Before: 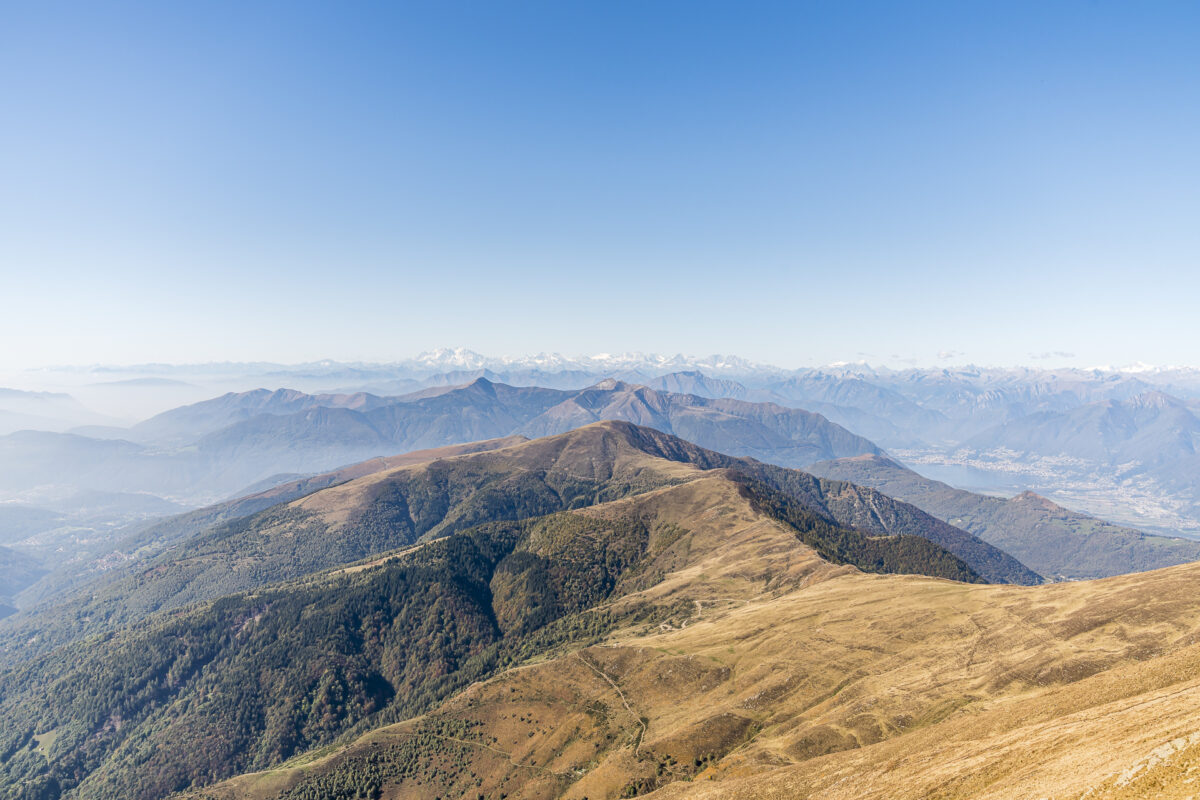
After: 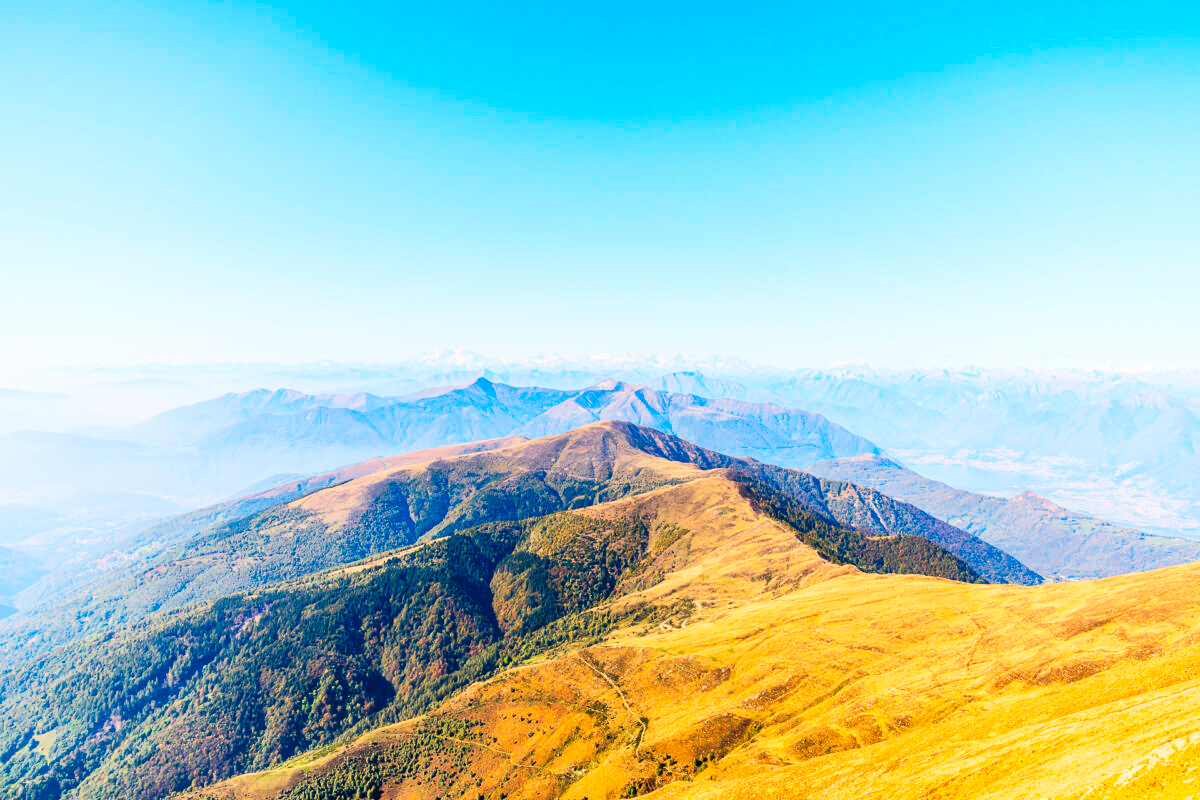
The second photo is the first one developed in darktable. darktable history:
contrast brightness saturation: contrast 0.203, brightness 0.203, saturation 0.812
tone curve: curves: ch0 [(0, 0) (0.003, 0.025) (0.011, 0.025) (0.025, 0.025) (0.044, 0.026) (0.069, 0.033) (0.1, 0.053) (0.136, 0.078) (0.177, 0.108) (0.224, 0.153) (0.277, 0.213) (0.335, 0.286) (0.399, 0.372) (0.468, 0.467) (0.543, 0.565) (0.623, 0.675) (0.709, 0.775) (0.801, 0.863) (0.898, 0.936) (1, 1)], preserve colors none
